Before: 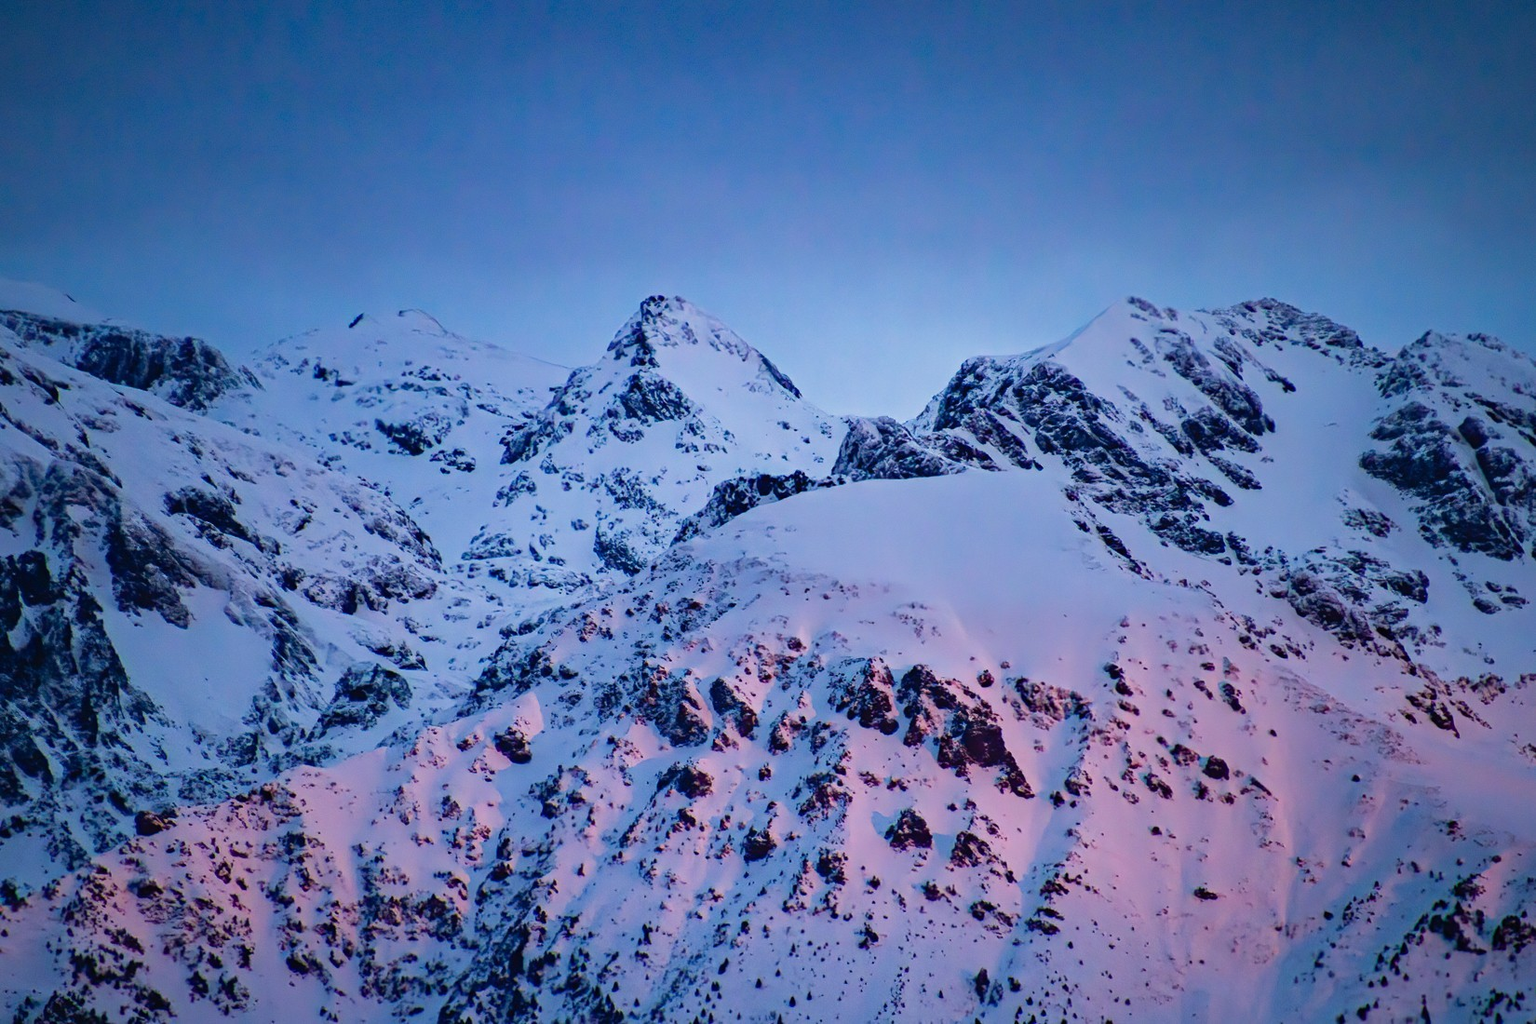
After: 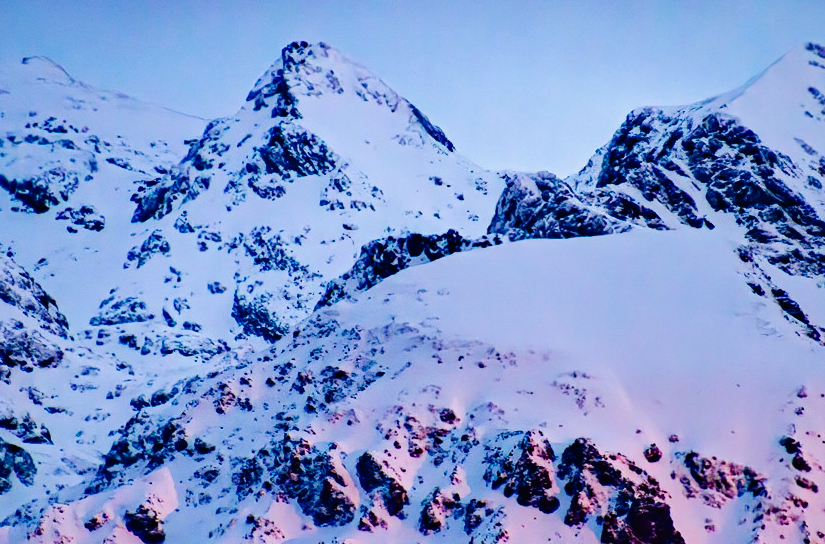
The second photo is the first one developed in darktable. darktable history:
crop: left 24.64%, top 25.128%, right 25.334%, bottom 25.374%
tone curve: curves: ch0 [(0, 0) (0.003, 0.003) (0.011, 0.005) (0.025, 0.008) (0.044, 0.012) (0.069, 0.02) (0.1, 0.031) (0.136, 0.047) (0.177, 0.088) (0.224, 0.141) (0.277, 0.222) (0.335, 0.32) (0.399, 0.422) (0.468, 0.523) (0.543, 0.621) (0.623, 0.715) (0.709, 0.796) (0.801, 0.88) (0.898, 0.962) (1, 1)], preserve colors none
